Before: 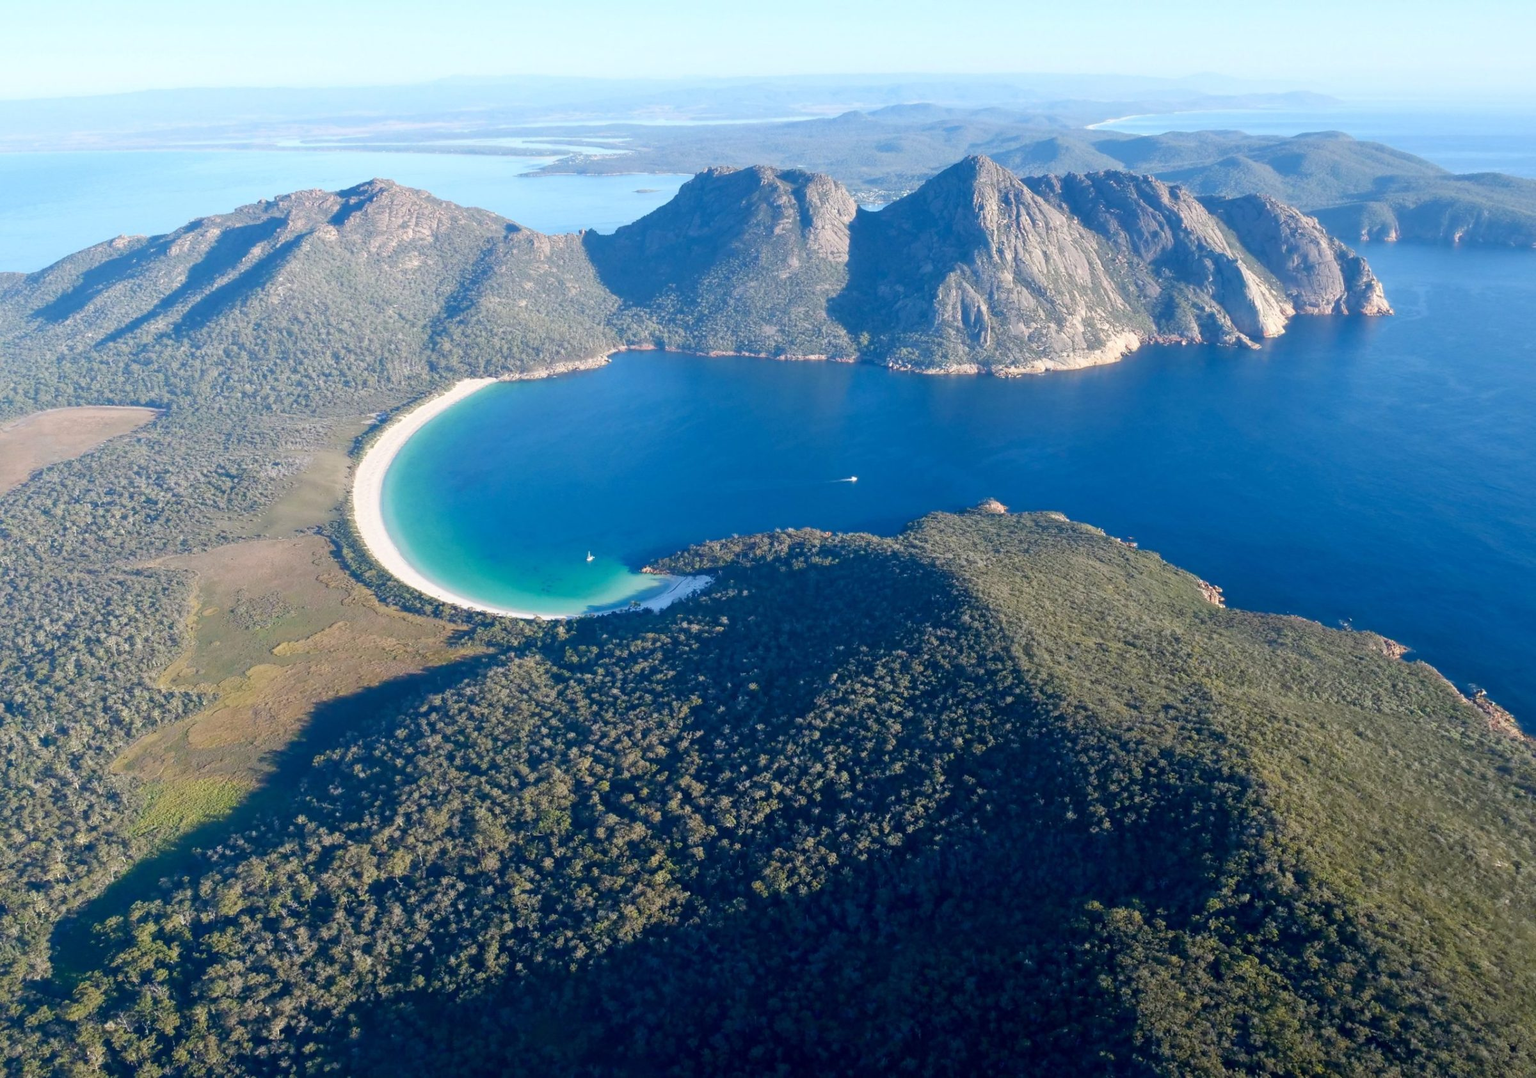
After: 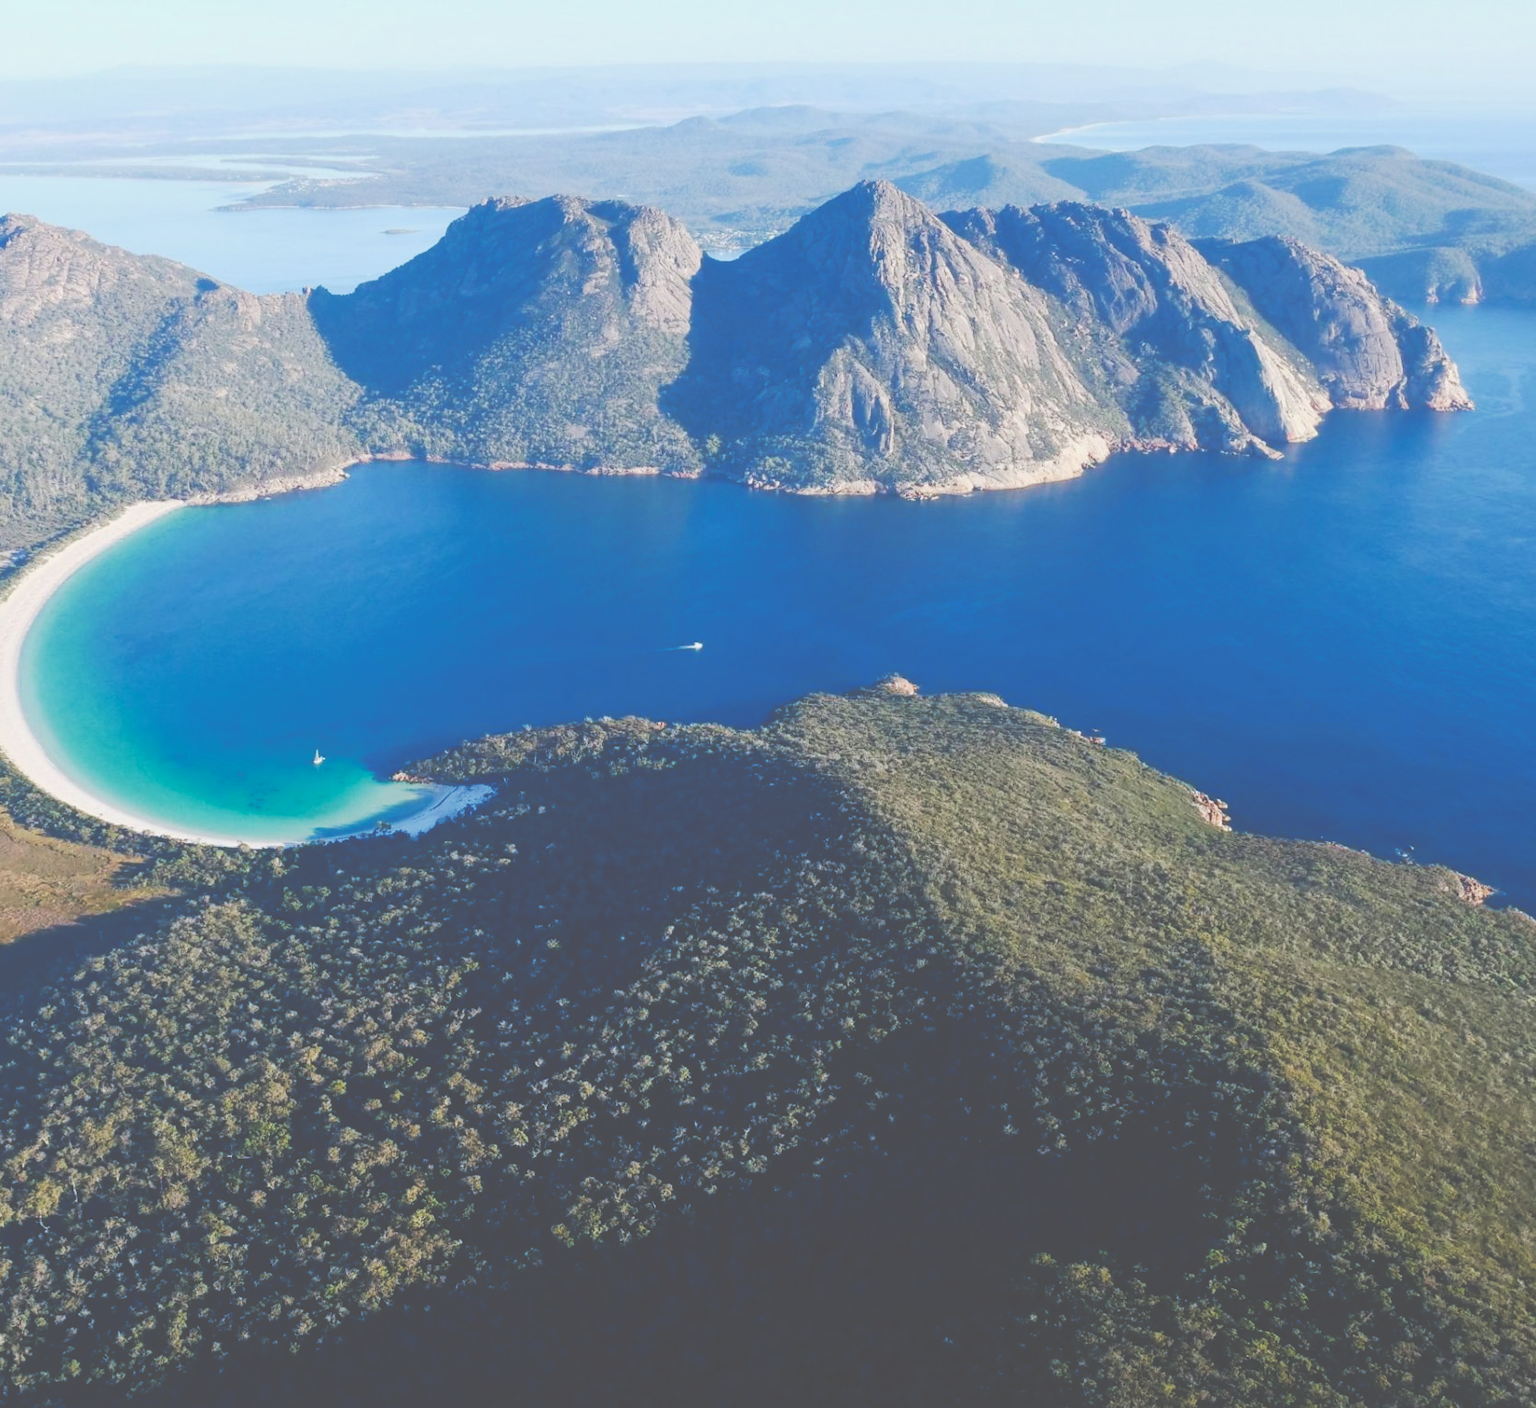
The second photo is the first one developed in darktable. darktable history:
tone equalizer: on, module defaults
tone curve: curves: ch0 [(0, 0) (0.003, 0.319) (0.011, 0.319) (0.025, 0.319) (0.044, 0.323) (0.069, 0.324) (0.1, 0.328) (0.136, 0.329) (0.177, 0.337) (0.224, 0.351) (0.277, 0.373) (0.335, 0.413) (0.399, 0.458) (0.468, 0.533) (0.543, 0.617) (0.623, 0.71) (0.709, 0.783) (0.801, 0.849) (0.898, 0.911) (1, 1)], preserve colors none
exposure: exposure -0.153 EV, compensate highlight preservation false
crop and rotate: left 24.034%, top 2.838%, right 6.406%, bottom 6.299%
